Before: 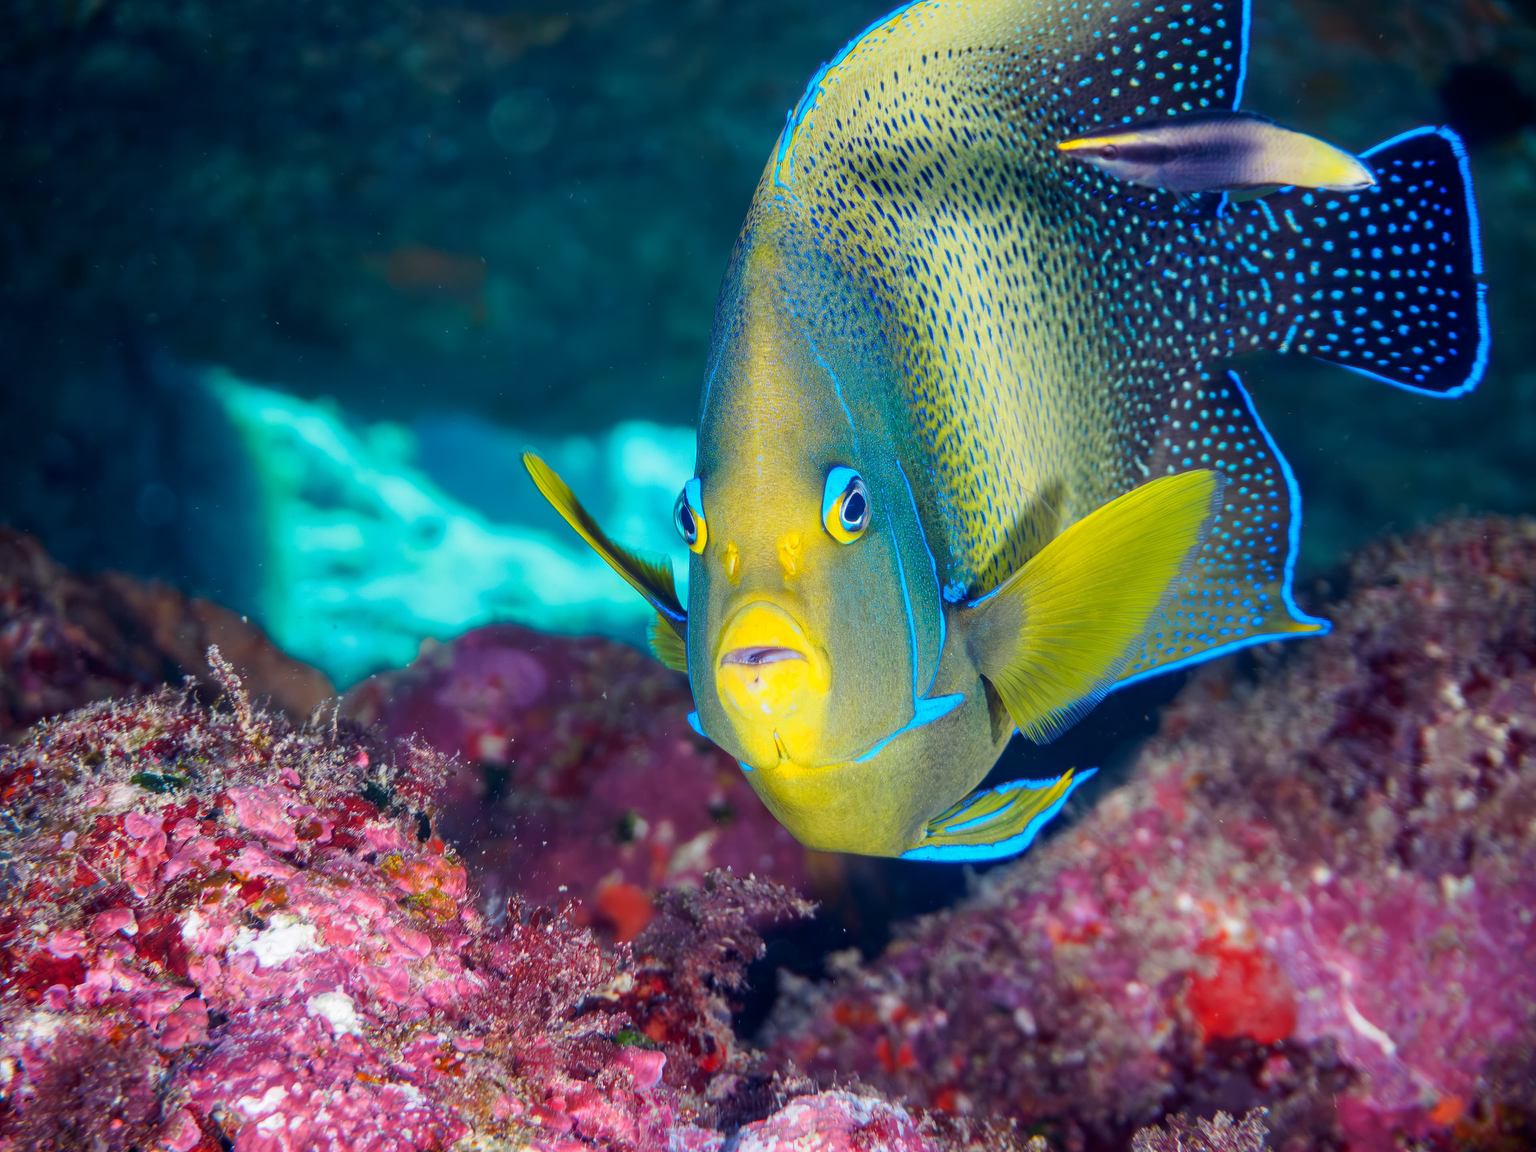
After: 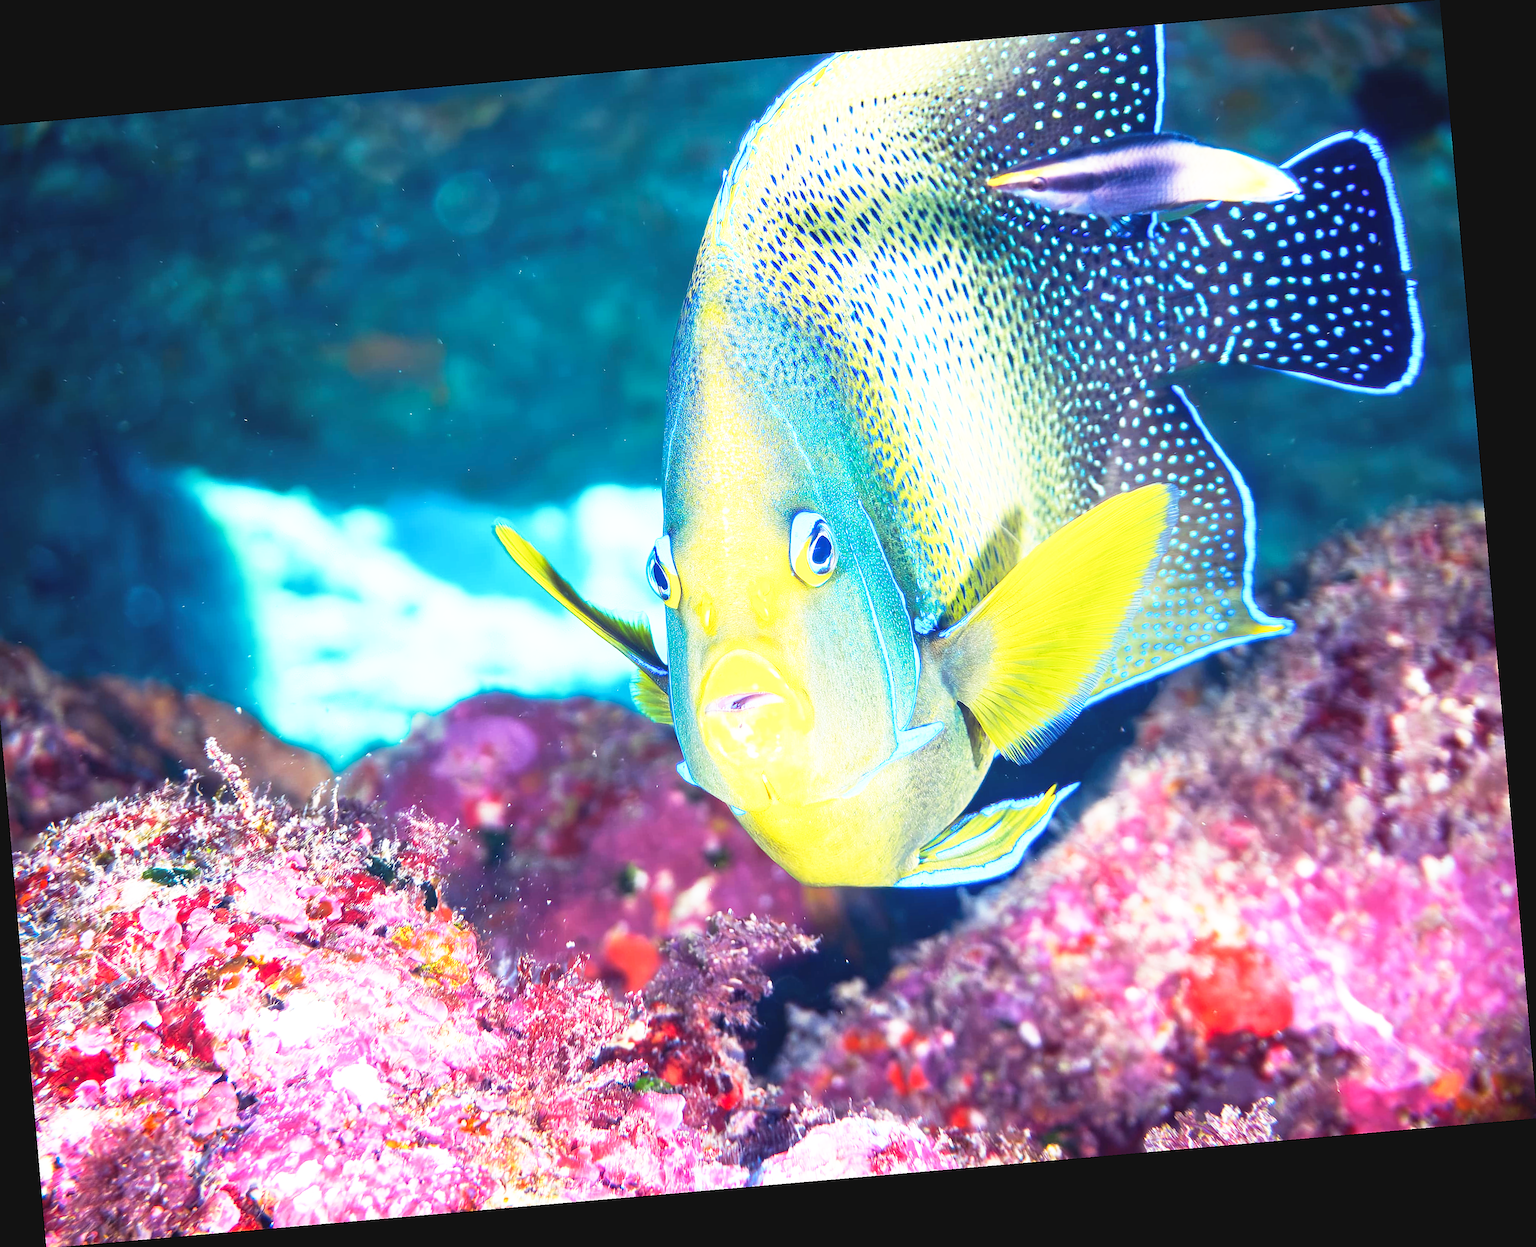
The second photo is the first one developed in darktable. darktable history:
rotate and perspective: rotation -4.98°, automatic cropping off
base curve: curves: ch0 [(0, 0) (0.495, 0.917) (1, 1)], preserve colors none
crop and rotate: left 3.238%
exposure: black level correction -0.002, exposure 0.708 EV, compensate exposure bias true, compensate highlight preservation false
sharpen: on, module defaults
